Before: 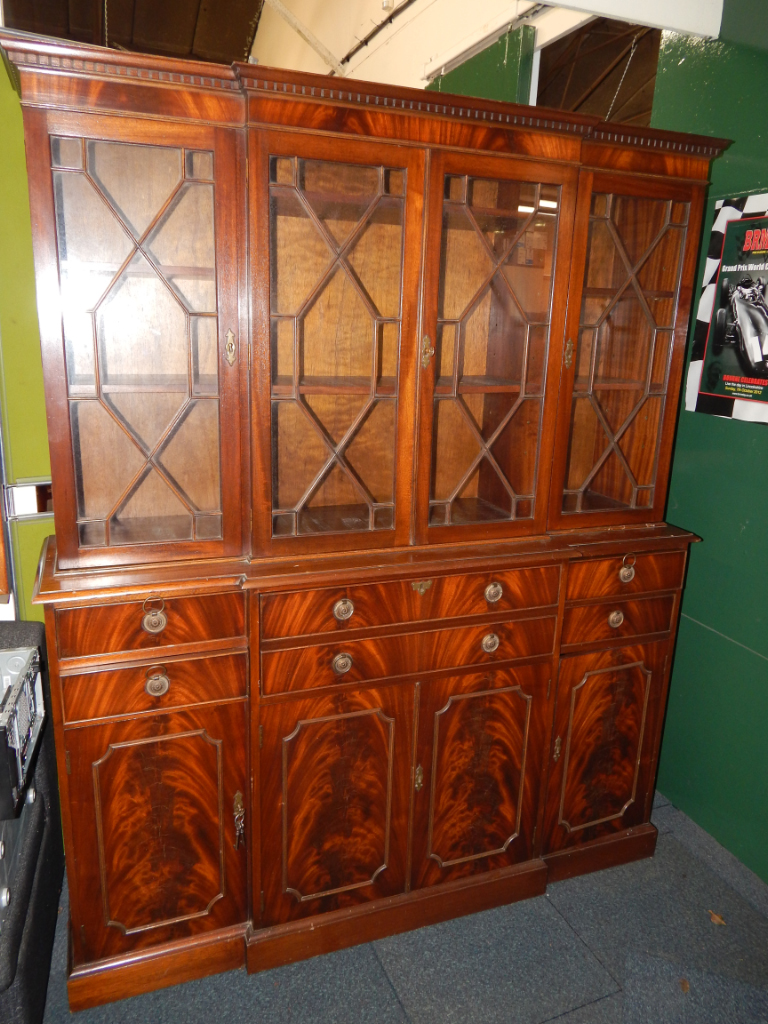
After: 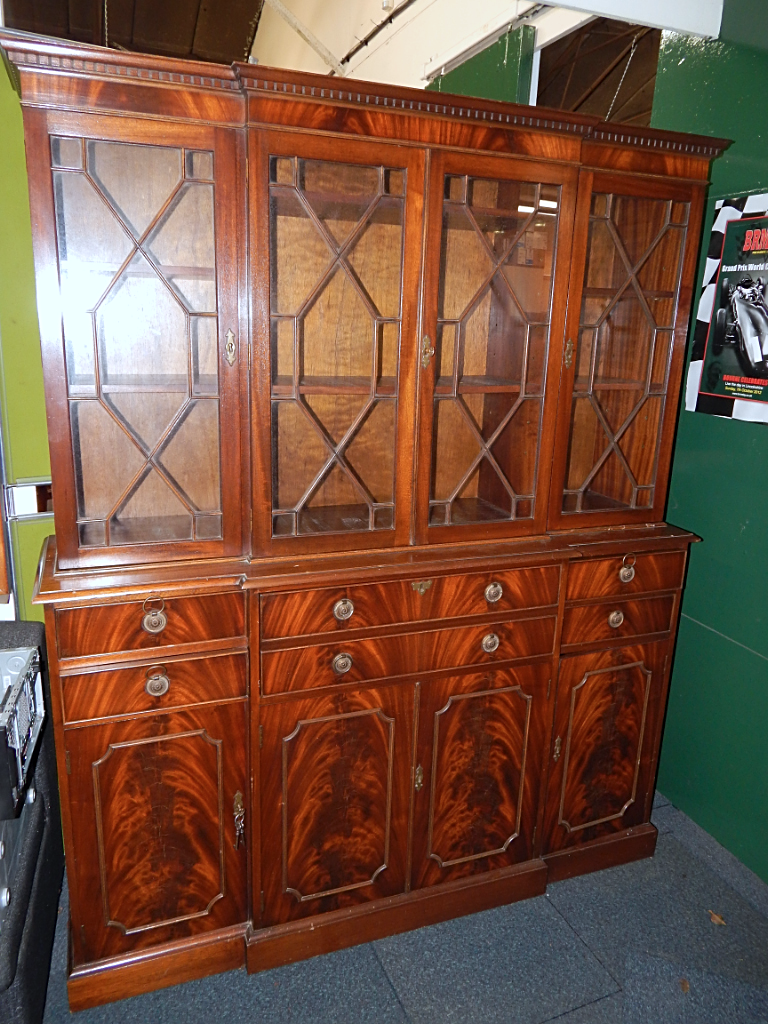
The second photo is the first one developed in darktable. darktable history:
sharpen: on, module defaults
color calibration: x 0.371, y 0.377, temperature 4294.11 K, saturation algorithm version 1 (2020)
